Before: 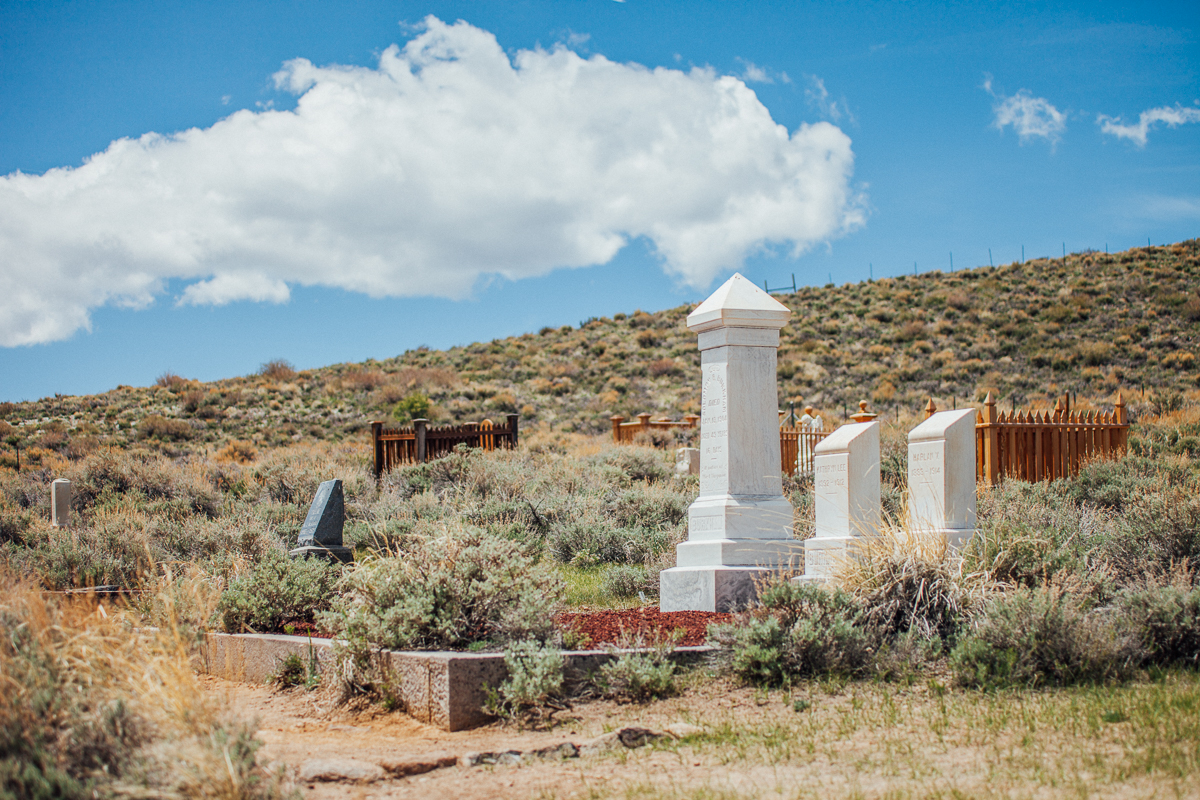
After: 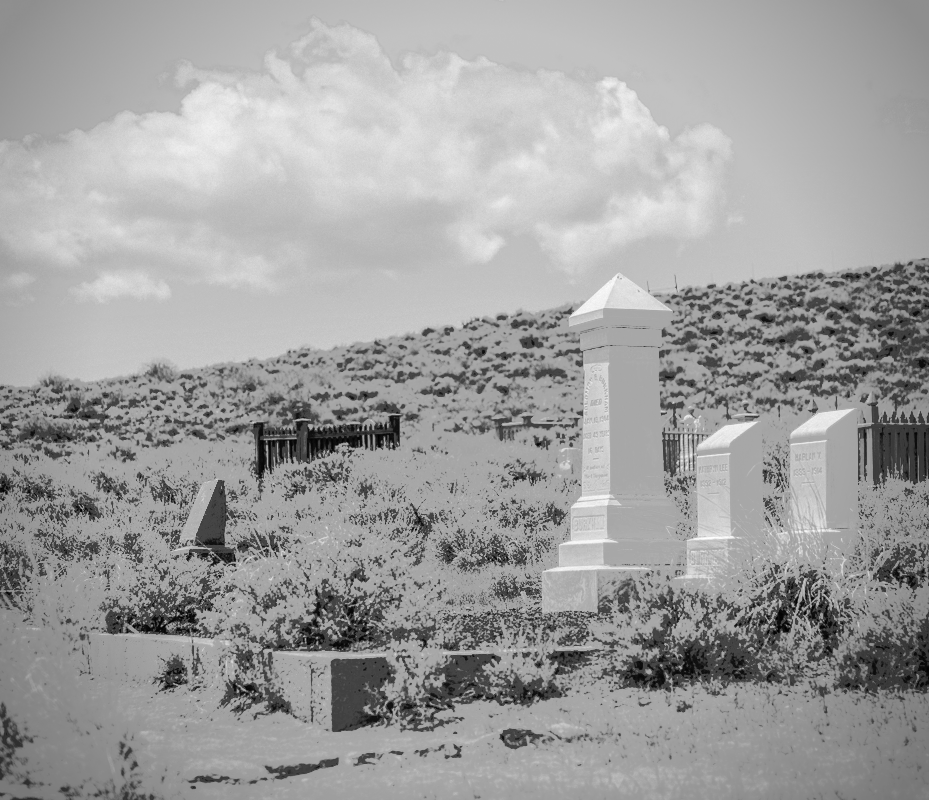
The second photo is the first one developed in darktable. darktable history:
tone equalizer: -7 EV -0.66 EV, -6 EV 0.963 EV, -5 EV -0.463 EV, -4 EV 0.392 EV, -3 EV 0.423 EV, -2 EV 0.147 EV, -1 EV -0.156 EV, +0 EV -0.363 EV, edges refinement/feathering 500, mask exposure compensation -1.57 EV, preserve details no
color zones: curves: ch0 [(0, 0.613) (0.01, 0.613) (0.245, 0.448) (0.498, 0.529) (0.642, 0.665) (0.879, 0.777) (0.99, 0.613)]; ch1 [(0, 0) (0.143, 0) (0.286, 0) (0.429, 0) (0.571, 0) (0.714, 0) (0.857, 0)]
vignetting: fall-off radius 46.23%, unbound false
crop: left 9.873%, right 12.627%
